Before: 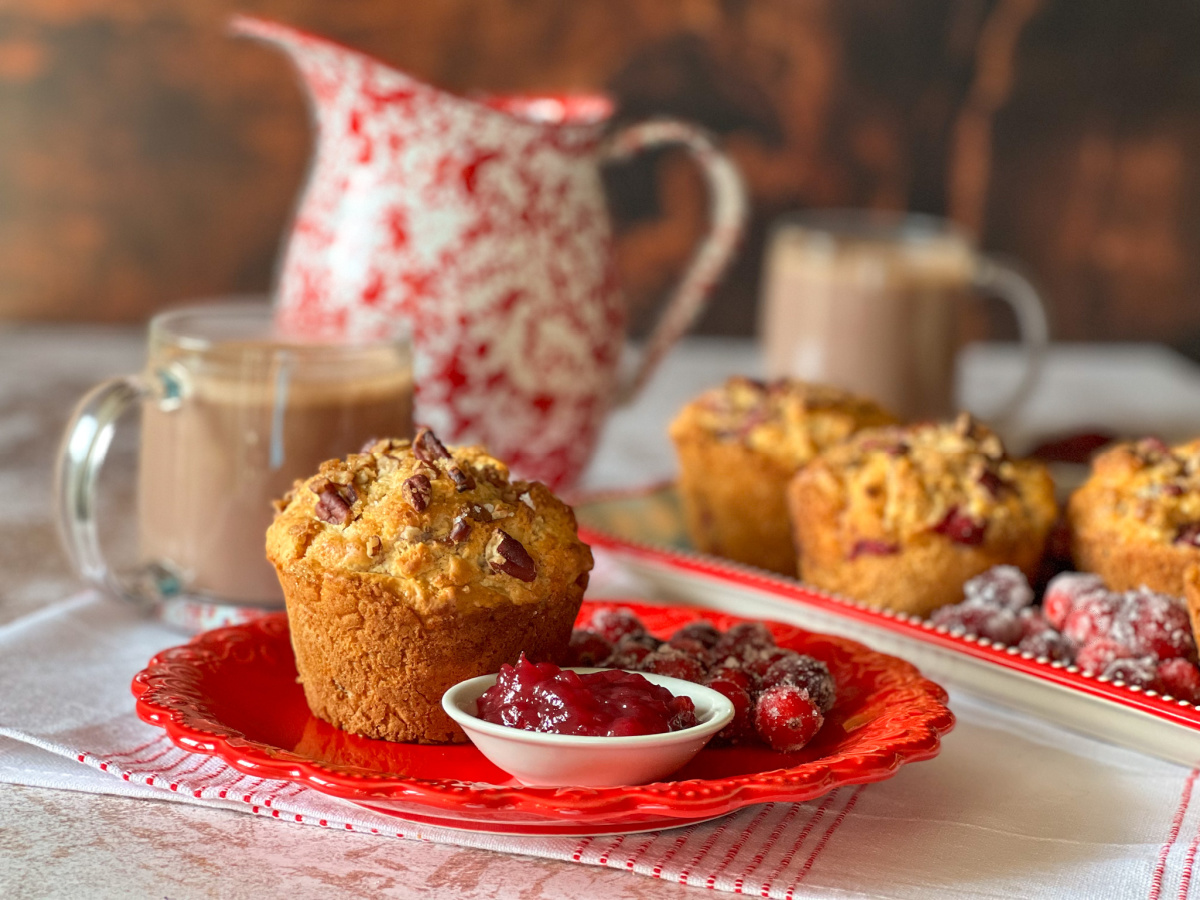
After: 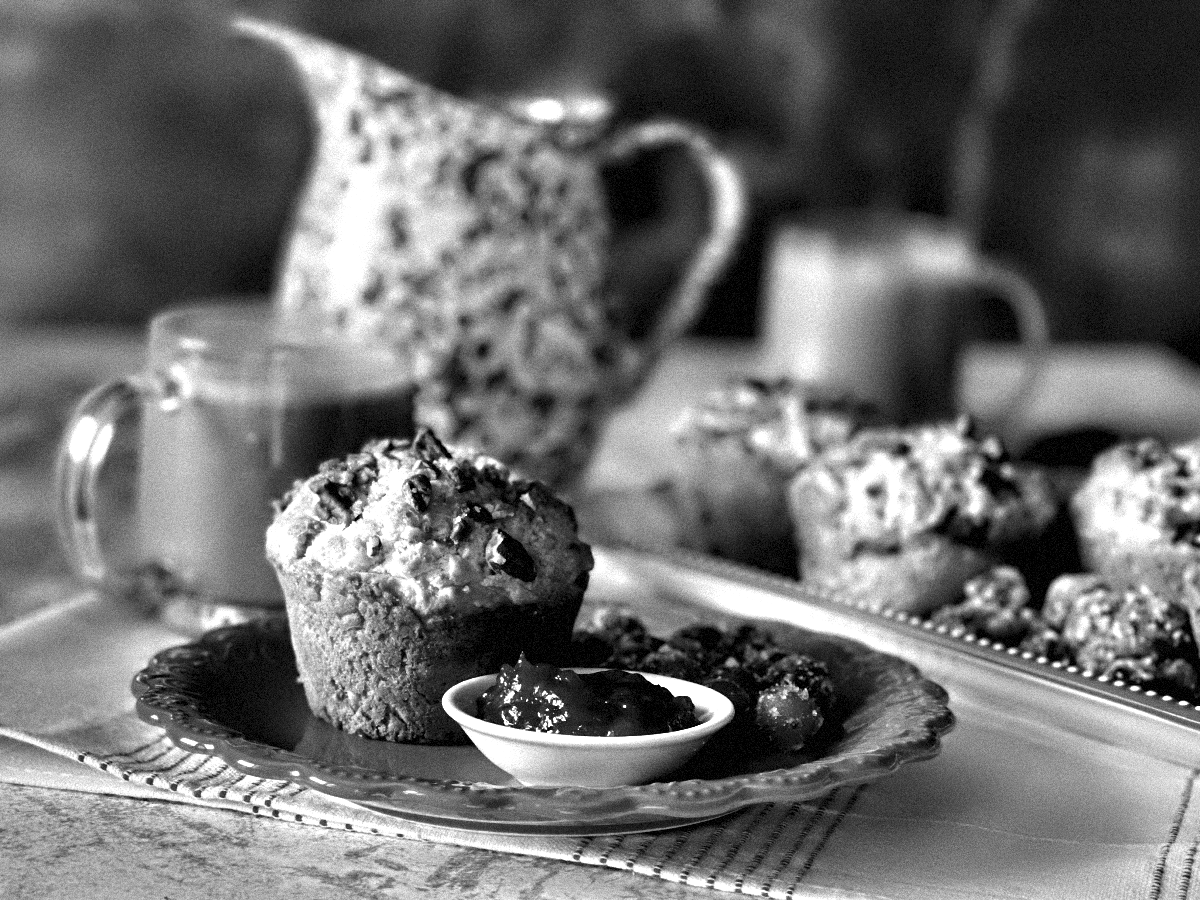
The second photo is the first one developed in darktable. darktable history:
monochrome: a 79.32, b 81.83, size 1.1
contrast equalizer: y [[0.783, 0.666, 0.575, 0.77, 0.556, 0.501], [0.5 ×6], [0.5 ×6], [0, 0.02, 0.272, 0.399, 0.062, 0], [0 ×6]]
grain: strength 35%, mid-tones bias 0%
levels: levels [0.052, 0.496, 0.908]
